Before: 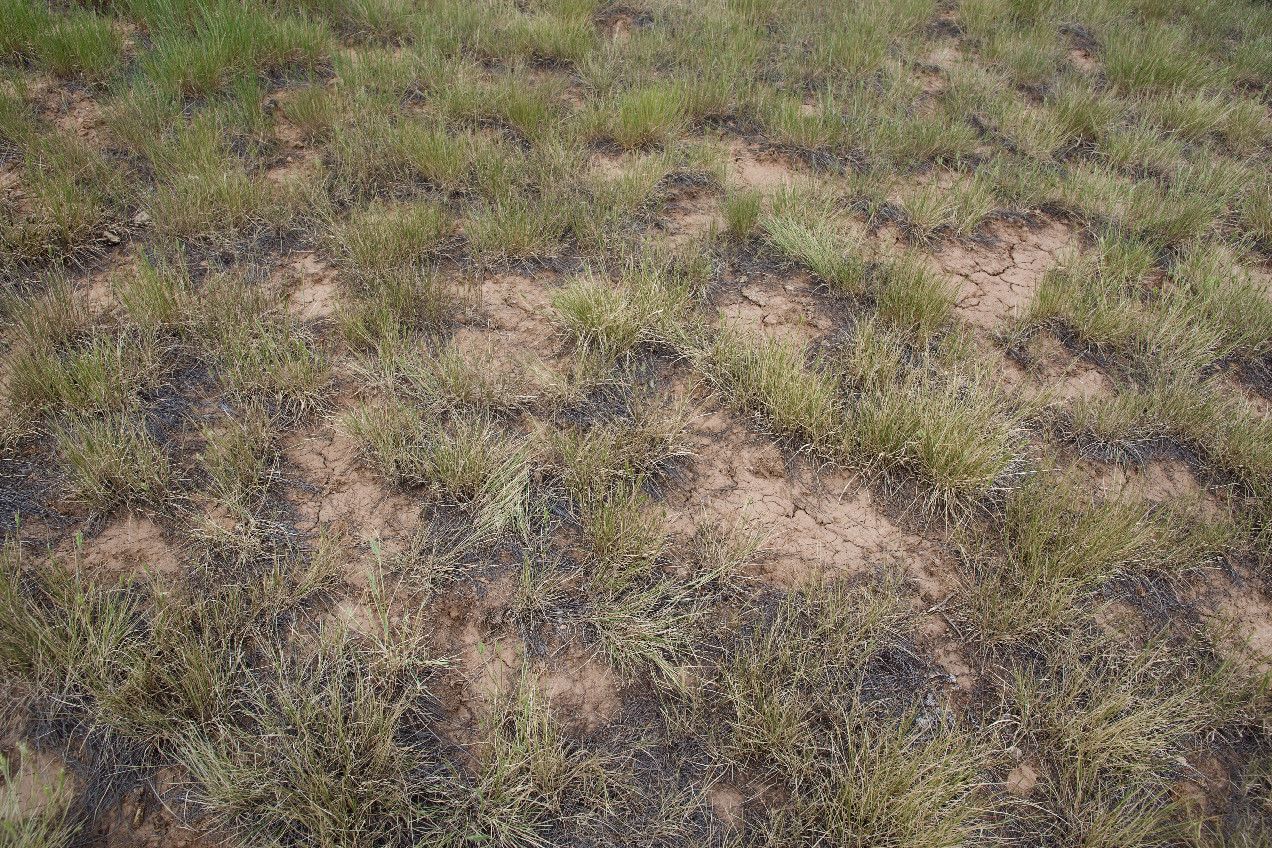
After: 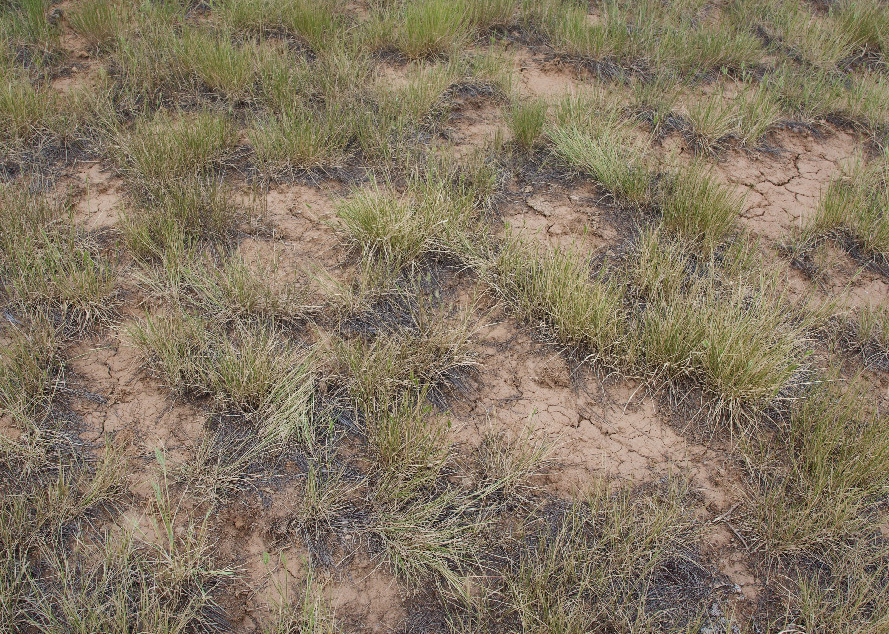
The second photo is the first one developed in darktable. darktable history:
crop and rotate: left 17.046%, top 10.659%, right 12.989%, bottom 14.553%
shadows and highlights: shadows 40, highlights -60
